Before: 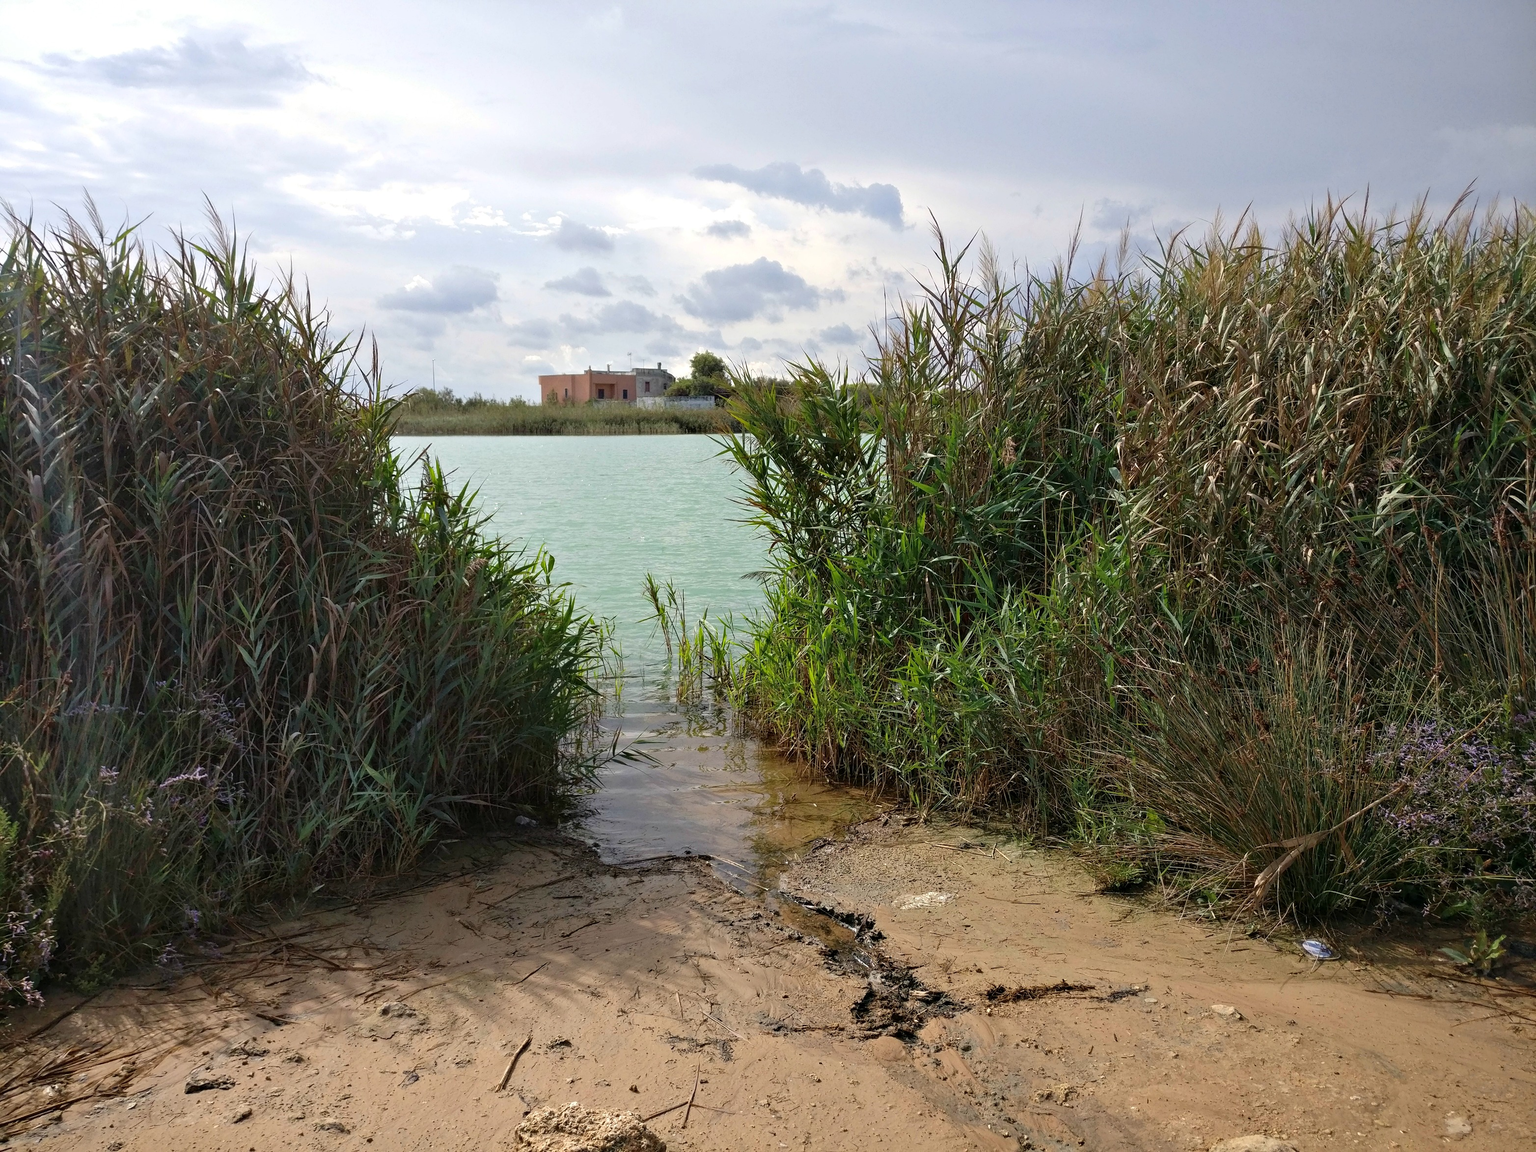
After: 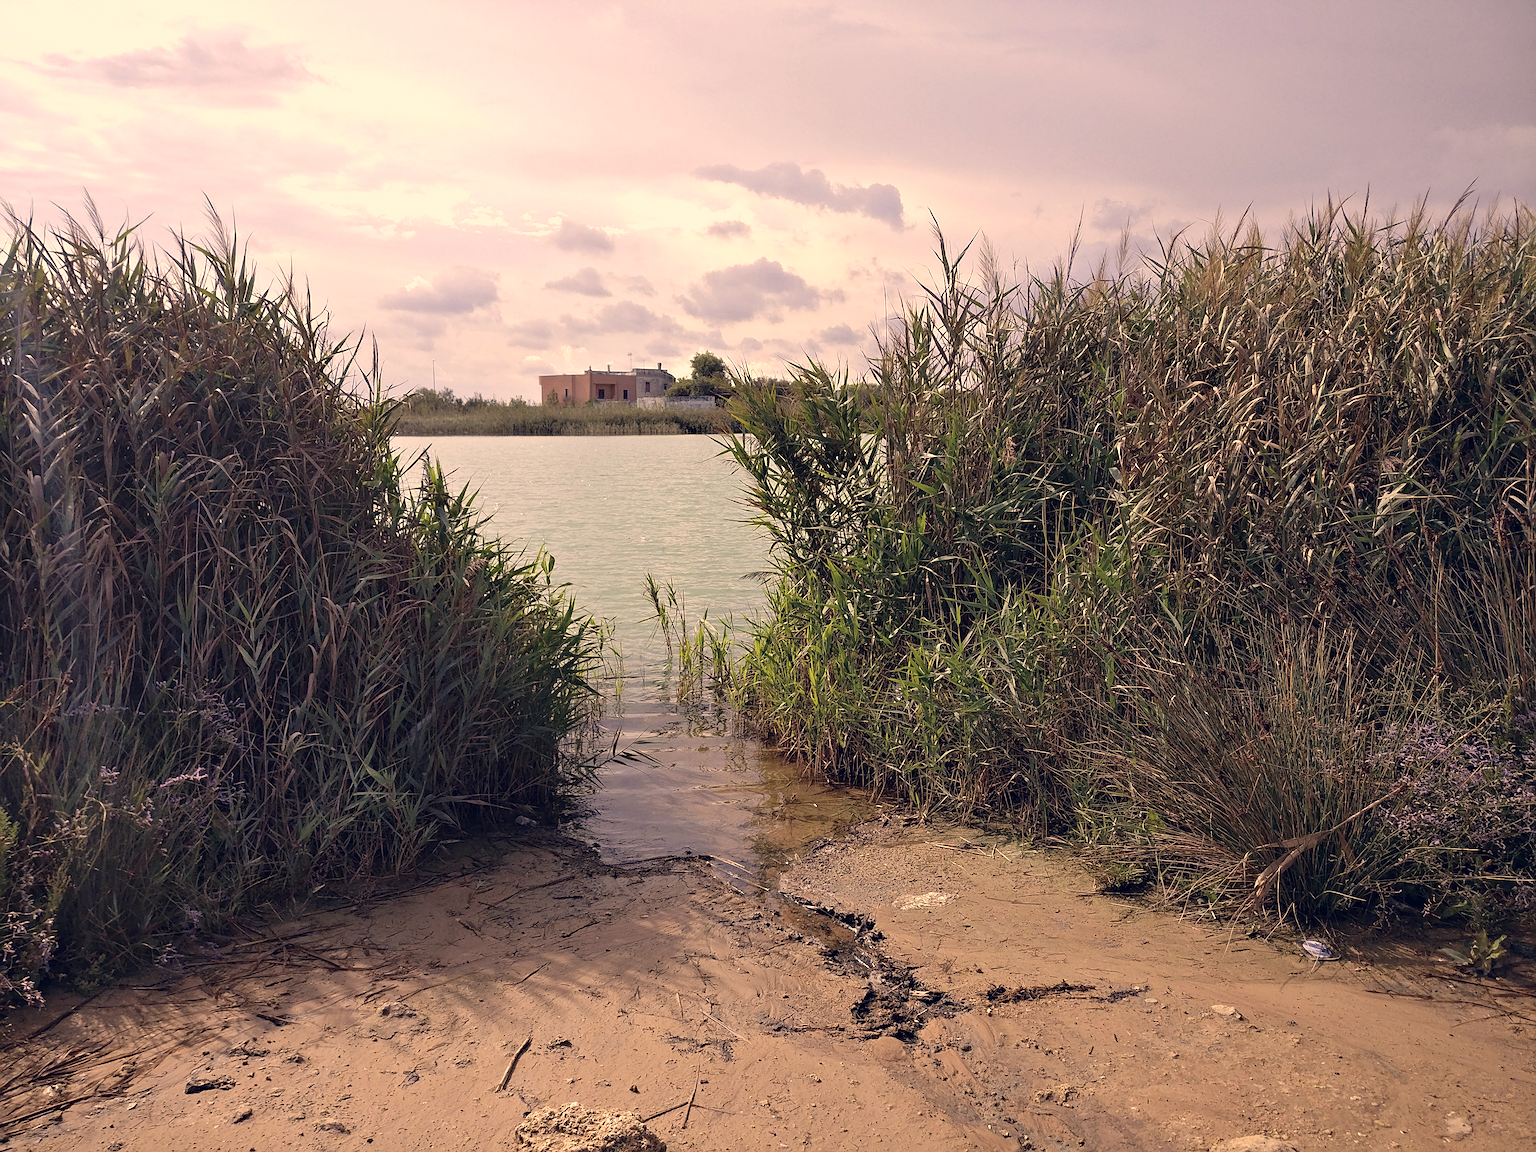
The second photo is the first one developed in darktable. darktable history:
color correction: highlights a* 19.59, highlights b* 27.49, shadows a* 3.46, shadows b* -17.28, saturation 0.73
sharpen: on, module defaults
